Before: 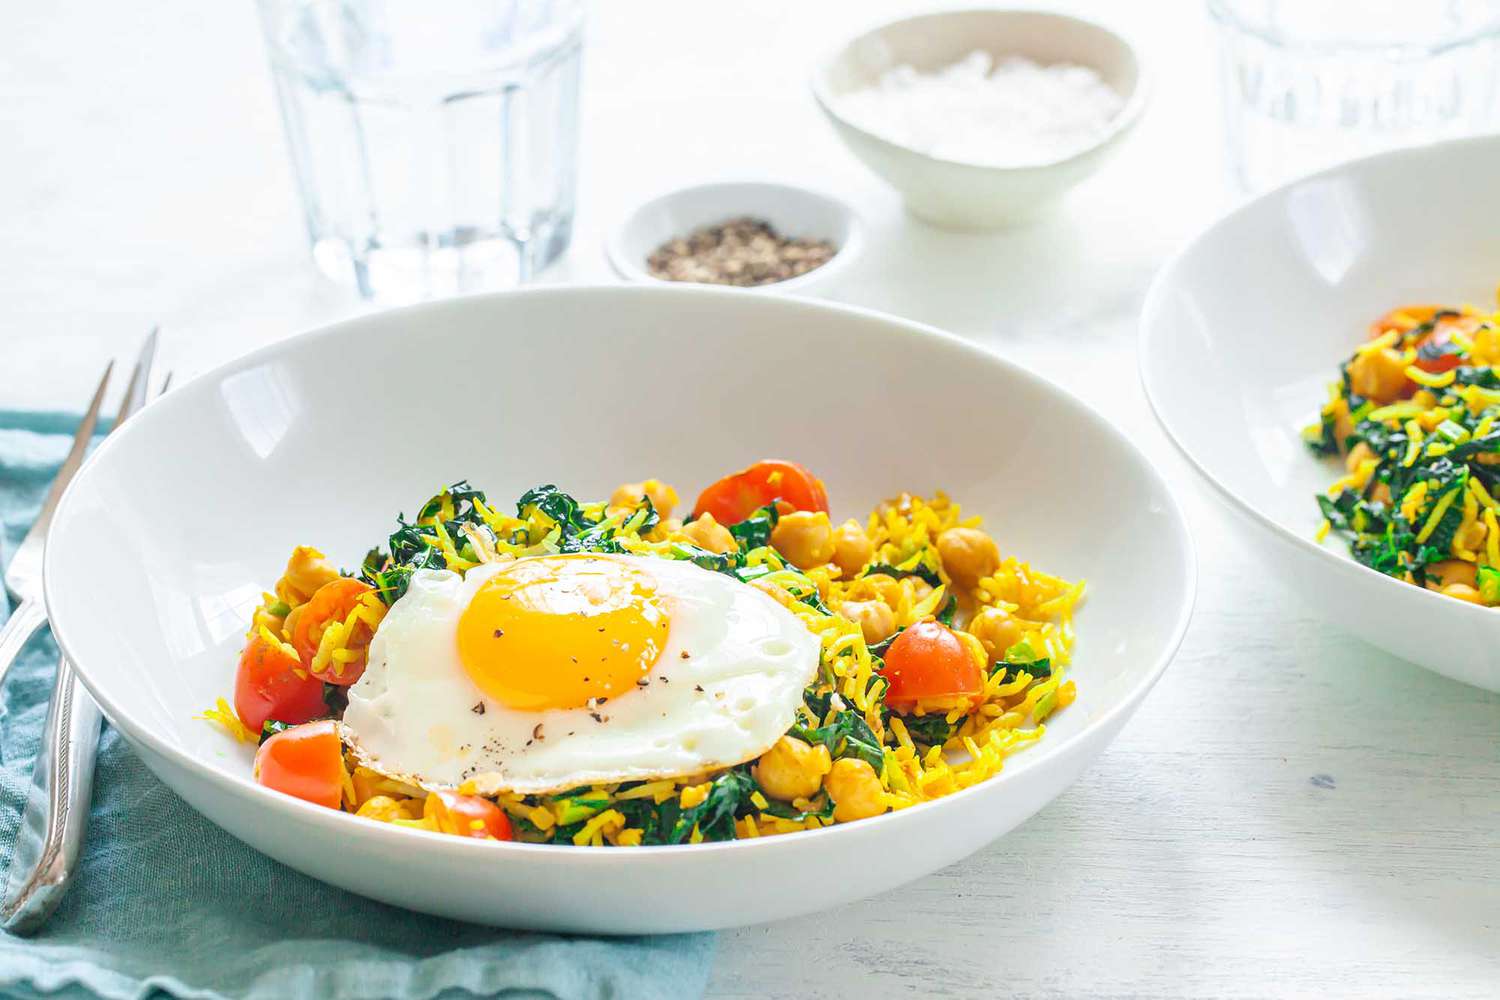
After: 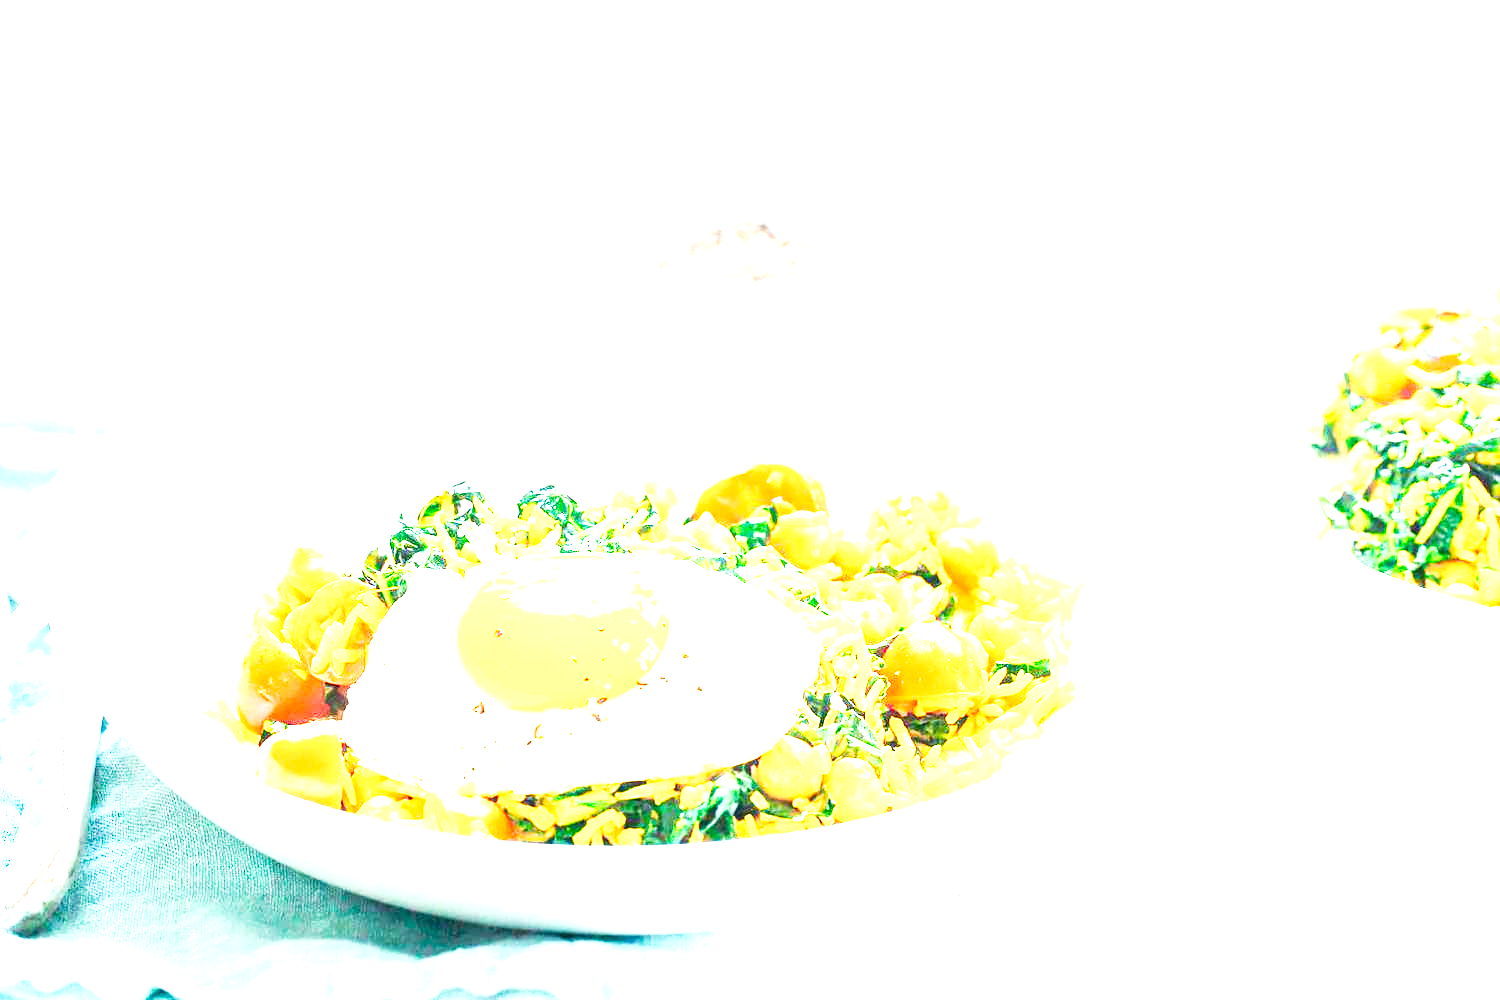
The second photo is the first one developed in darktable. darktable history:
exposure: black level correction 0.001, exposure 2.577 EV, compensate highlight preservation false
tone curve: curves: ch0 [(0, 0) (0.003, 0.008) (0.011, 0.008) (0.025, 0.011) (0.044, 0.017) (0.069, 0.026) (0.1, 0.039) (0.136, 0.054) (0.177, 0.093) (0.224, 0.15) (0.277, 0.21) (0.335, 0.285) (0.399, 0.366) (0.468, 0.462) (0.543, 0.564) (0.623, 0.679) (0.709, 0.79) (0.801, 0.883) (0.898, 0.95) (1, 1)], preserve colors none
